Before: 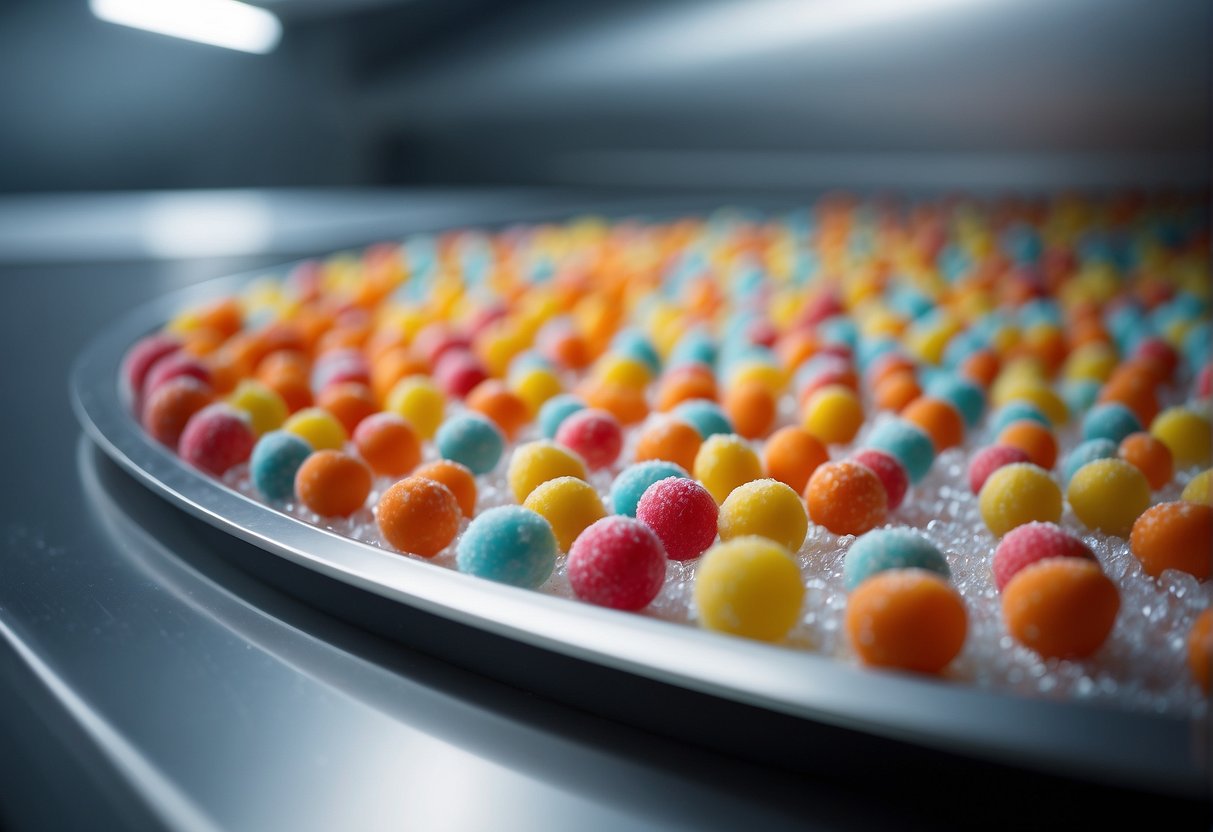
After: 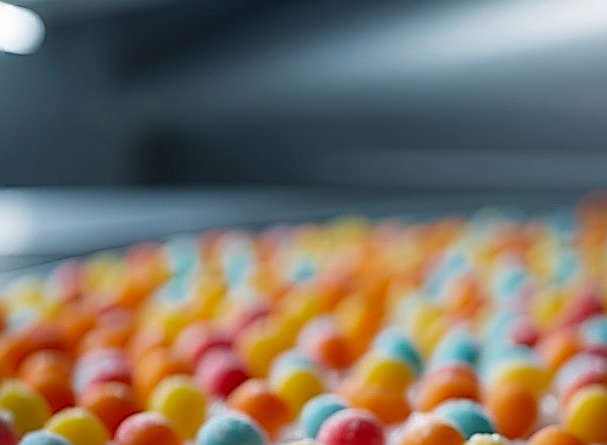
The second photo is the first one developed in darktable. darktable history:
sharpen: amount 1.999
color zones: curves: ch0 [(0, 0.444) (0.143, 0.442) (0.286, 0.441) (0.429, 0.441) (0.571, 0.441) (0.714, 0.441) (0.857, 0.442) (1, 0.444)]
crop: left 19.685%, right 30.222%, bottom 46.495%
